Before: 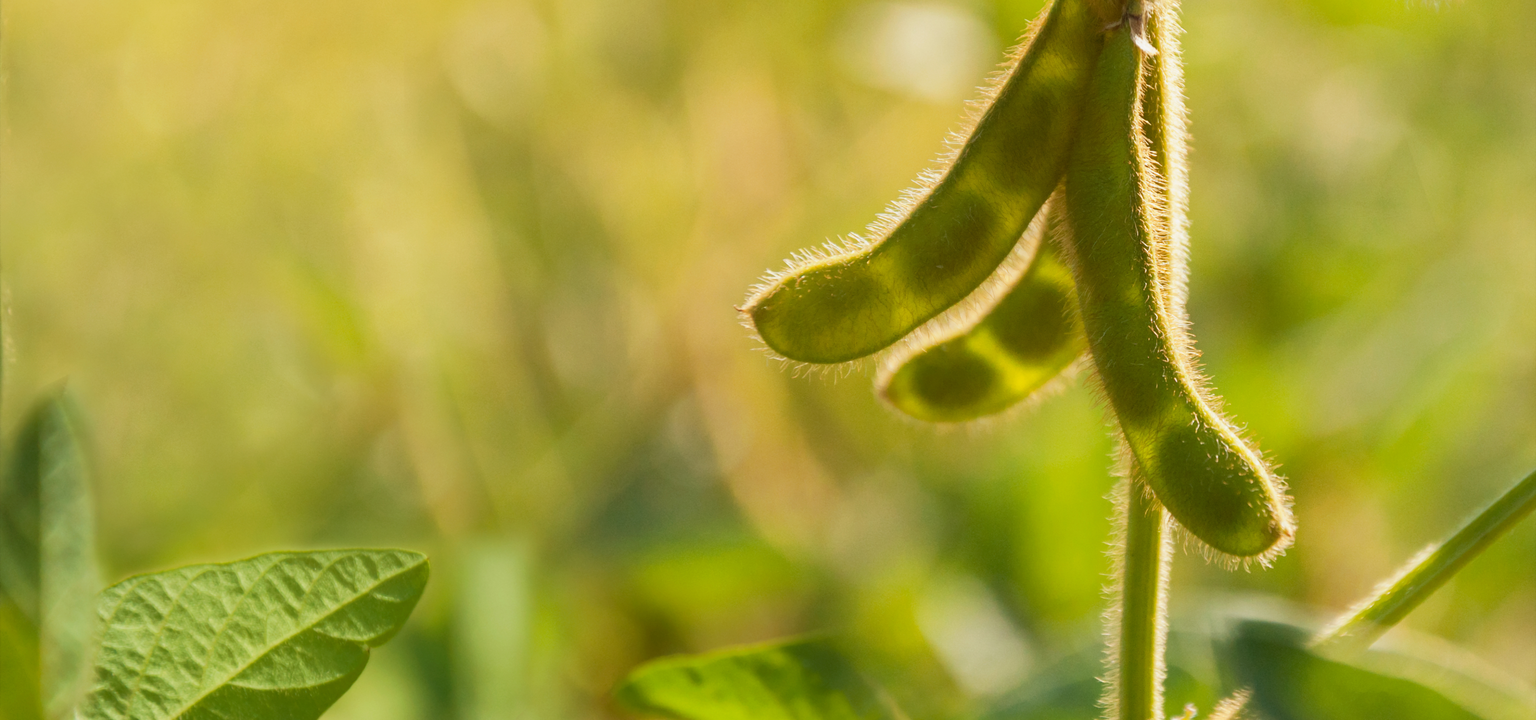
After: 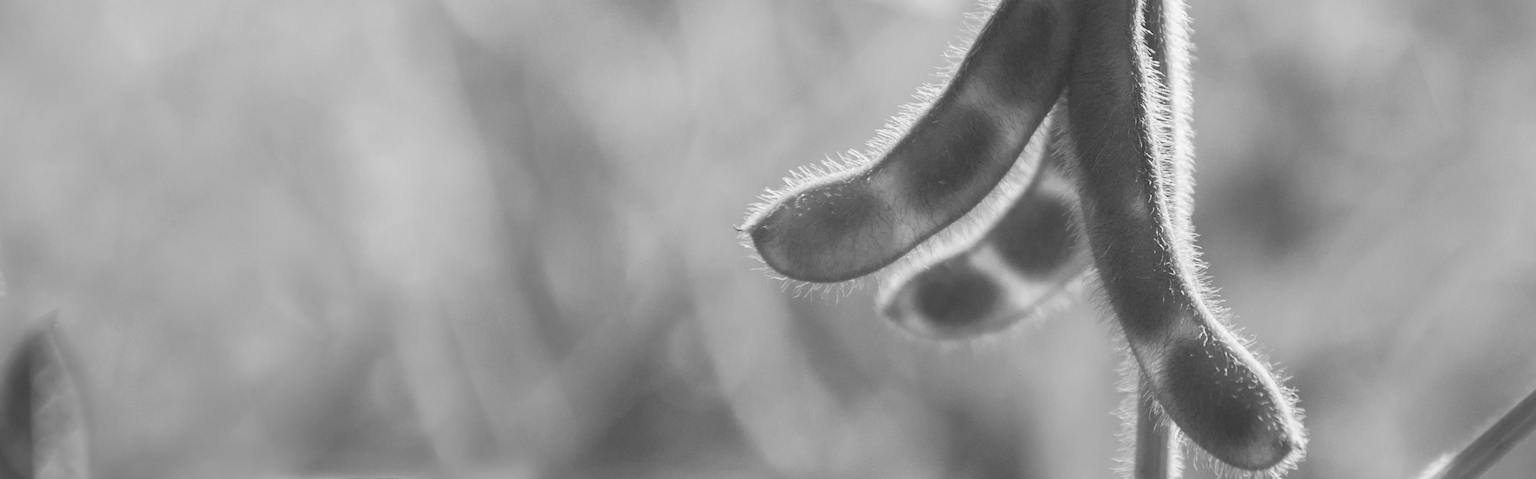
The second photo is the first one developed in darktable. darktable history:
rotate and perspective: rotation -1°, crop left 0.011, crop right 0.989, crop top 0.025, crop bottom 0.975
color balance: lift [1.005, 0.99, 1.007, 1.01], gamma [1, 0.979, 1.011, 1.021], gain [0.923, 1.098, 1.025, 0.902], input saturation 90.45%, contrast 7.73%, output saturation 105.91%
monochrome: on, module defaults
crop: top 11.166%, bottom 22.168%
